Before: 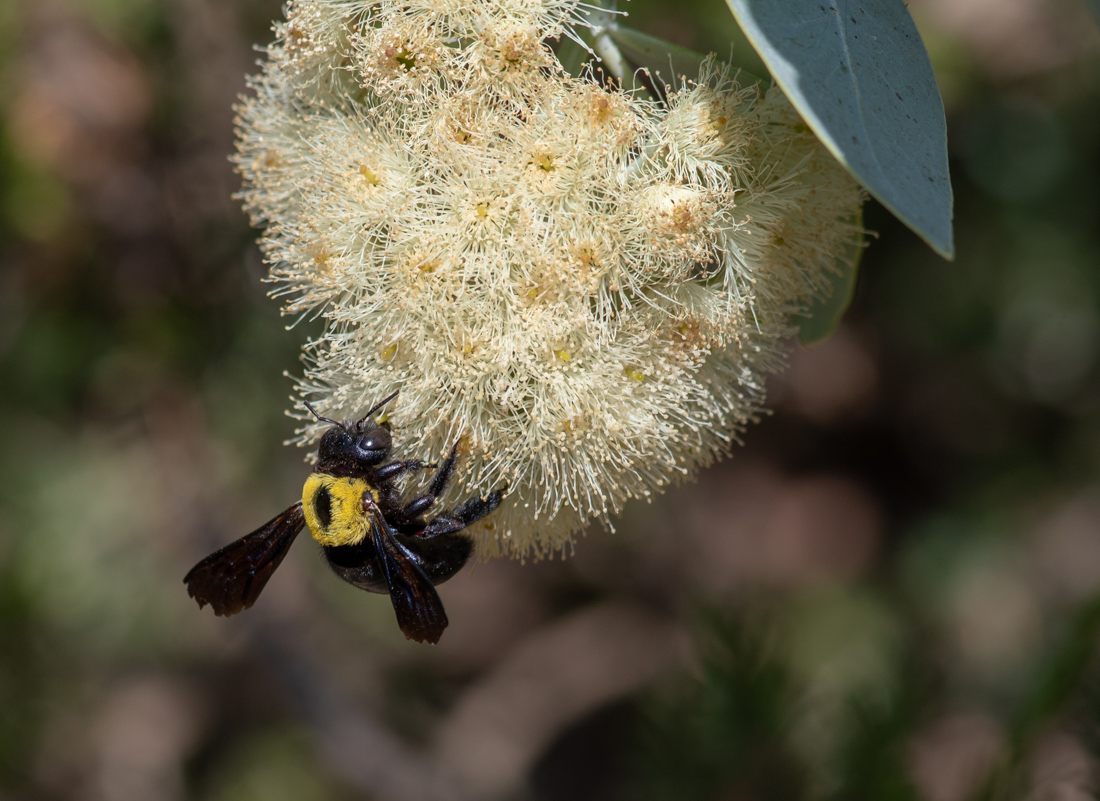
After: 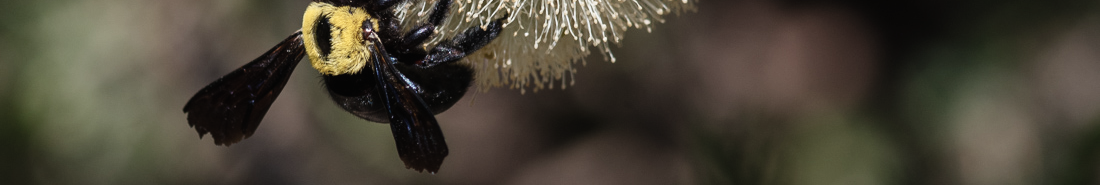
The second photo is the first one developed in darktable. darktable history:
tone curve: curves: ch0 [(0, 0) (0.074, 0.04) (0.157, 0.1) (0.472, 0.515) (0.635, 0.731) (0.768, 0.878) (0.899, 0.969) (1, 1)]; ch1 [(0, 0) (0.08, 0.08) (0.3, 0.3) (0.5, 0.5) (0.539, 0.558) (0.586, 0.658) (0.69, 0.787) (0.92, 0.92) (1, 1)]; ch2 [(0, 0) (0.08, 0.08) (0.3, 0.3) (0.5, 0.5) (0.543, 0.597) (0.597, 0.679) (0.92, 0.92) (1, 1)], preserve colors none
crop and rotate: top 58.928%, bottom 17.887%
contrast brightness saturation: contrast -0.047, saturation -0.394
